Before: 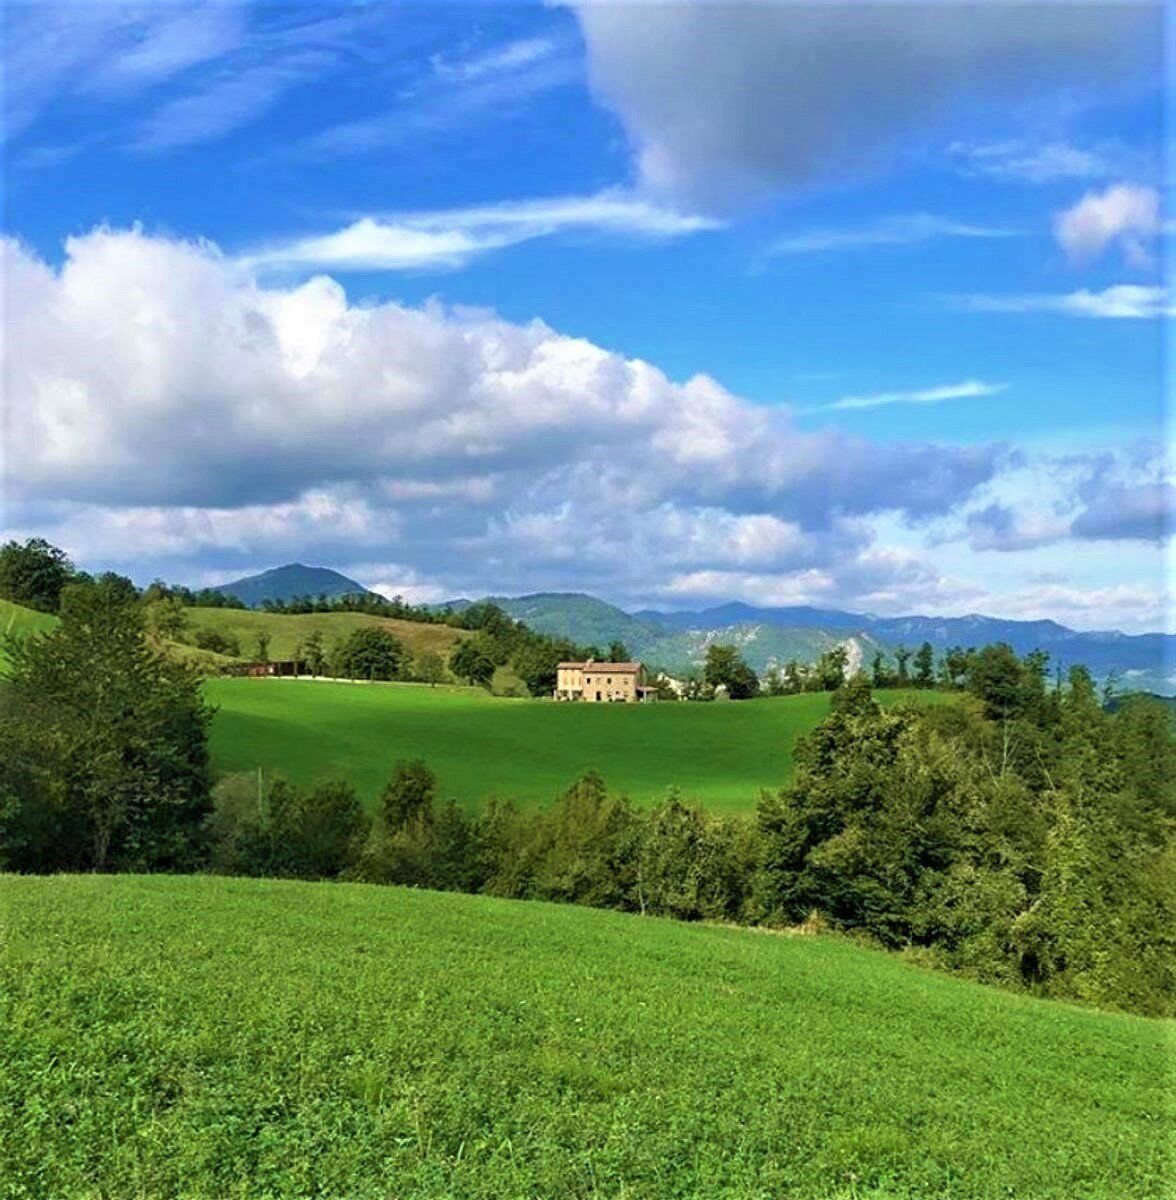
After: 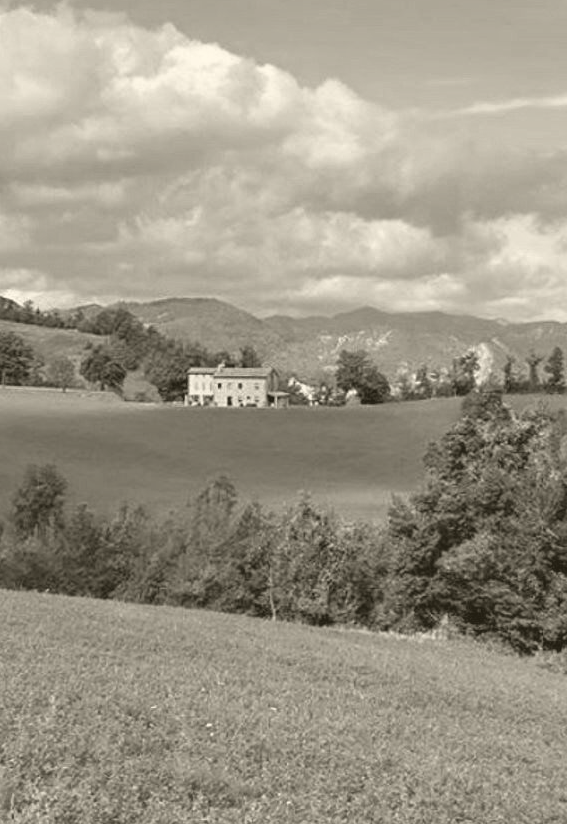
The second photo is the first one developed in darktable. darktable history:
exposure: black level correction 0, exposure 1.45 EV, compensate exposure bias true, compensate highlight preservation false
crop: left 31.379%, top 24.658%, right 20.326%, bottom 6.628%
colorize: hue 41.44°, saturation 22%, source mix 60%, lightness 10.61%
